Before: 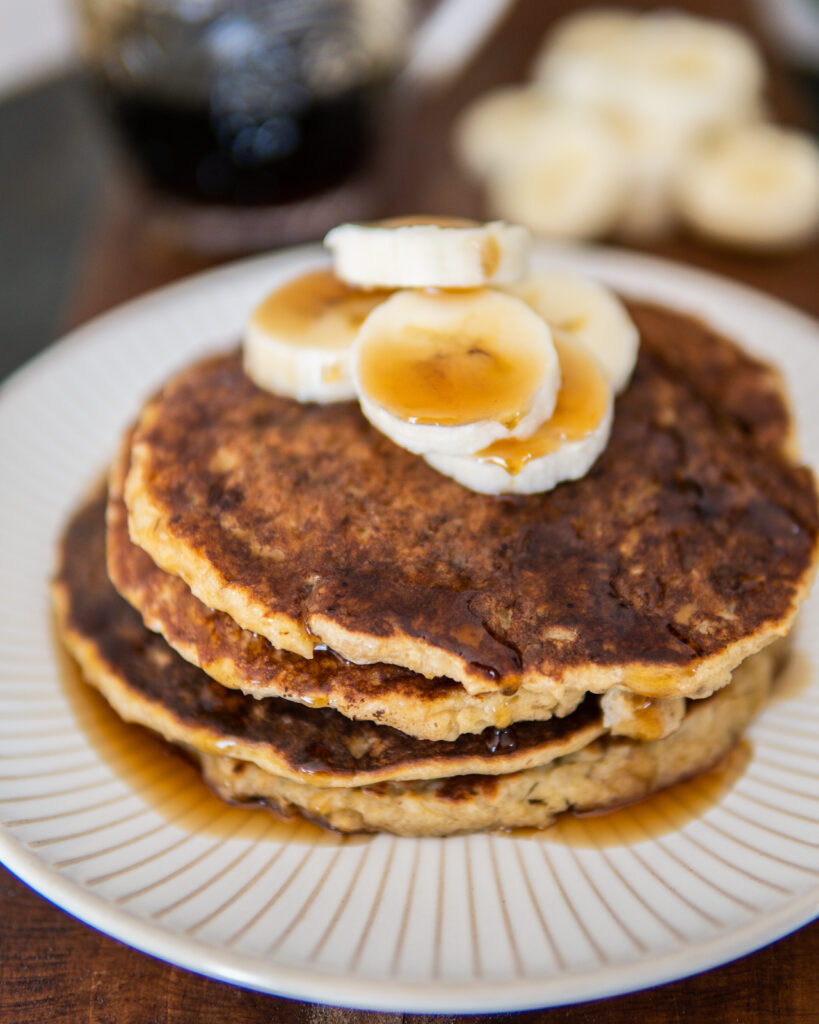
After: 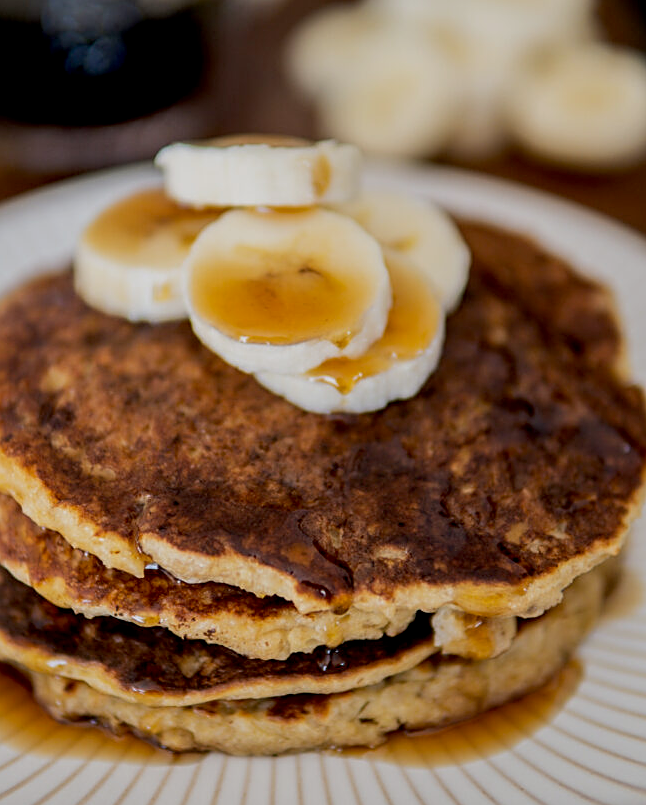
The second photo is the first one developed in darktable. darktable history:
crop and rotate: left 20.74%, top 7.912%, right 0.375%, bottom 13.378%
sharpen: on, module defaults
exposure: black level correction 0.011, exposure -0.478 EV, compensate highlight preservation false
